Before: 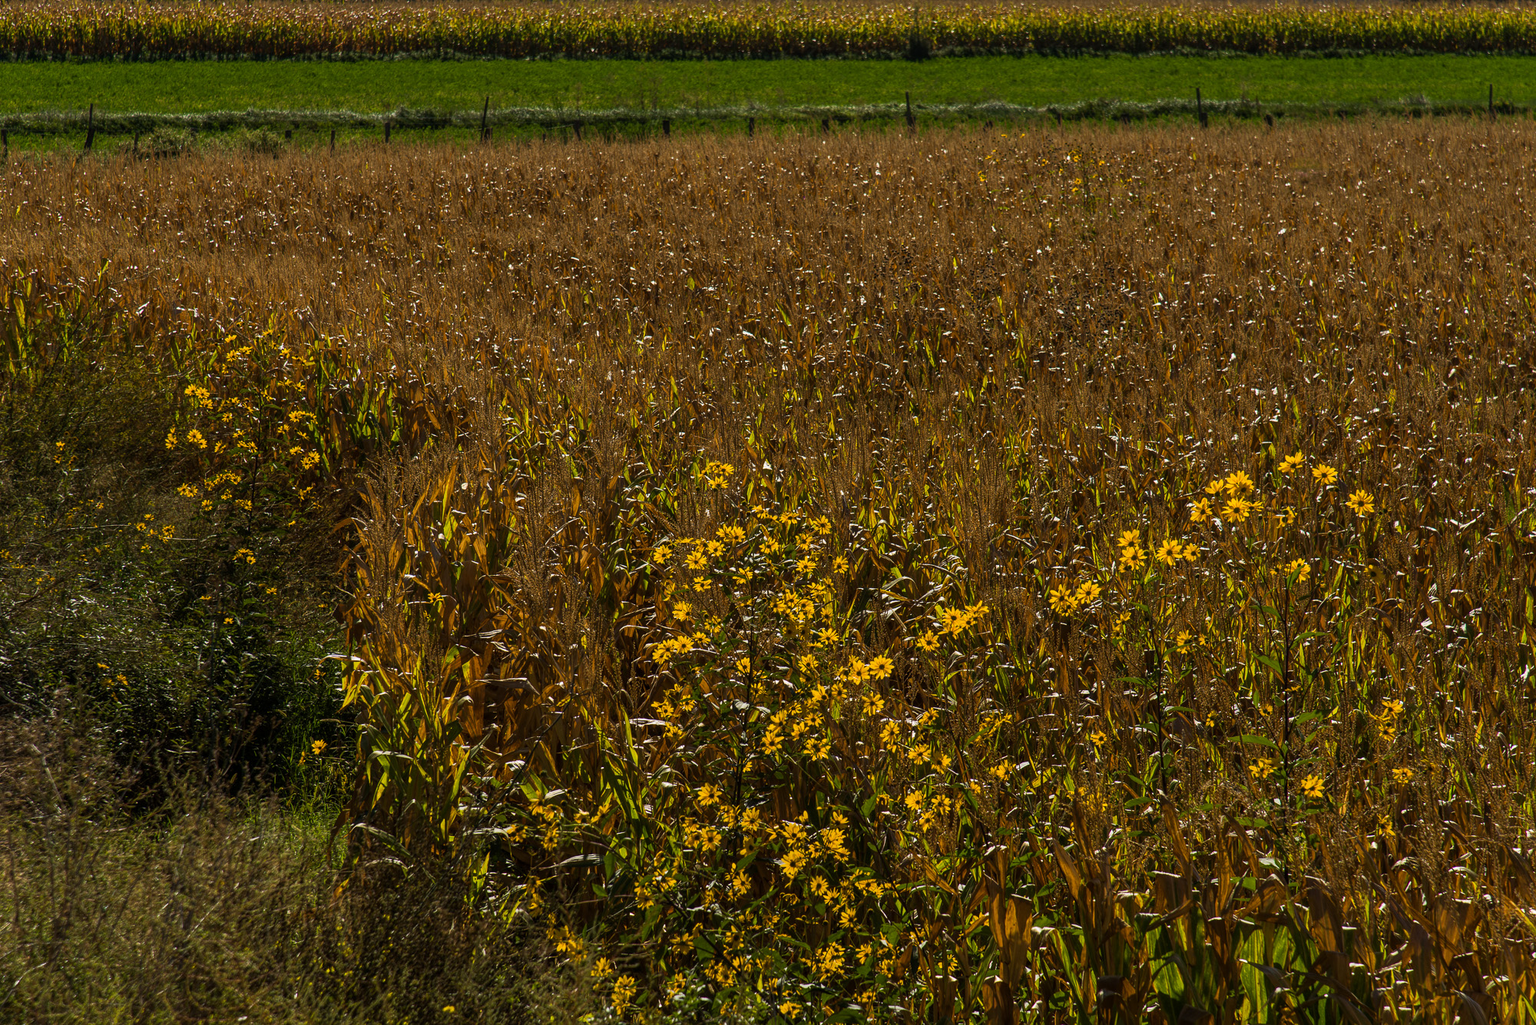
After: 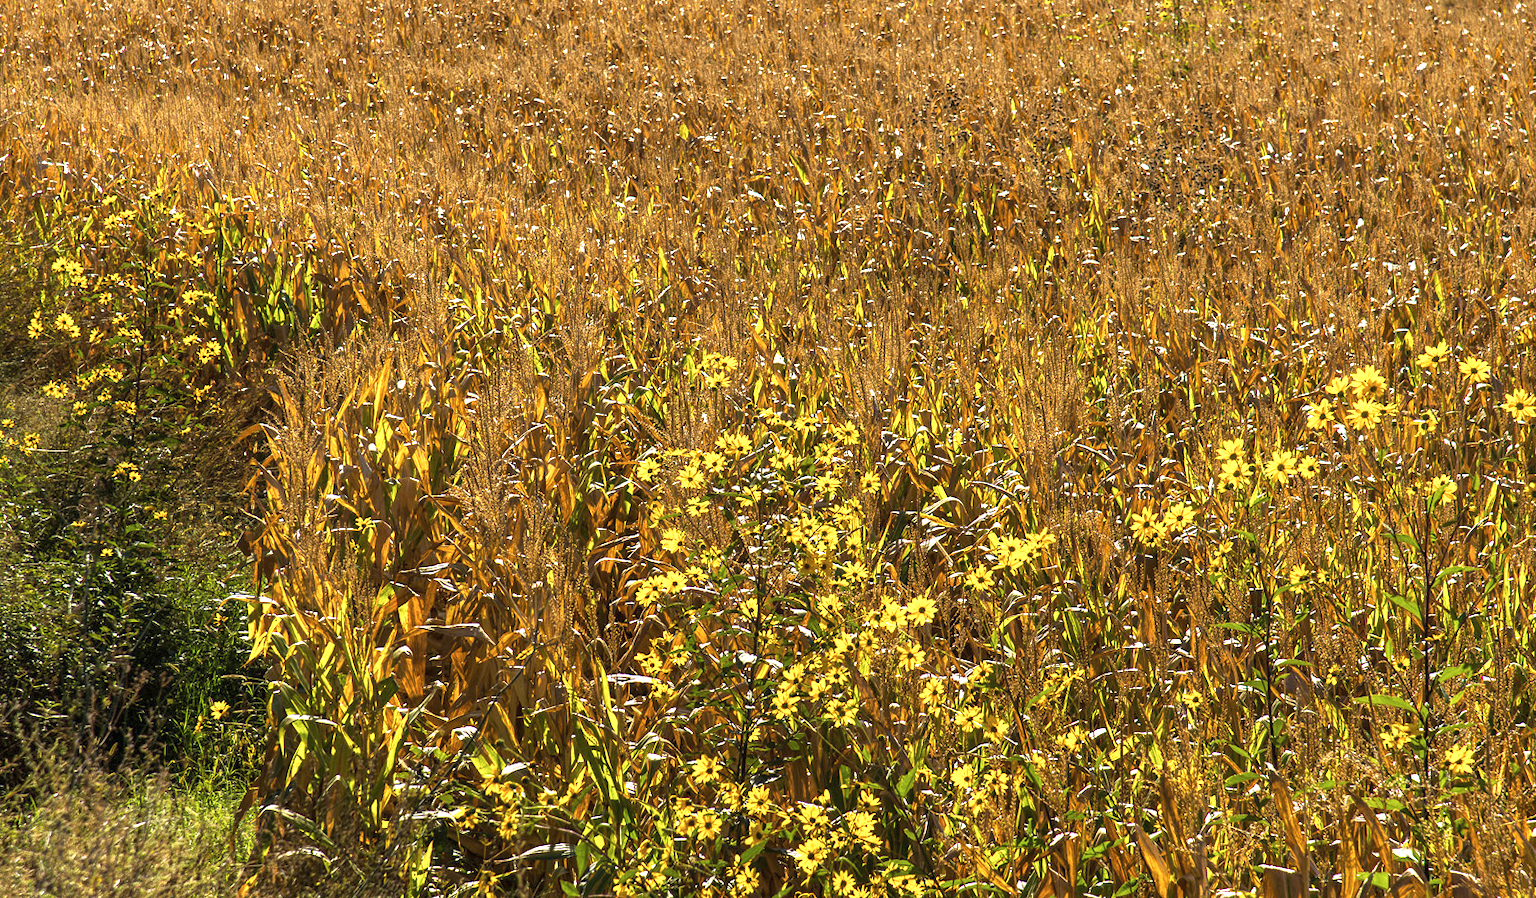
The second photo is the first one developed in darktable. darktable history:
crop: left 9.349%, top 17.408%, right 10.497%, bottom 12.324%
base curve: curves: ch0 [(0, 0) (0.088, 0.125) (0.176, 0.251) (0.354, 0.501) (0.613, 0.749) (1, 0.877)], preserve colors none
exposure: black level correction 0, exposure 1.199 EV, compensate highlight preservation false
shadows and highlights: radius 46.93, white point adjustment 6.7, compress 79.91%, soften with gaussian
